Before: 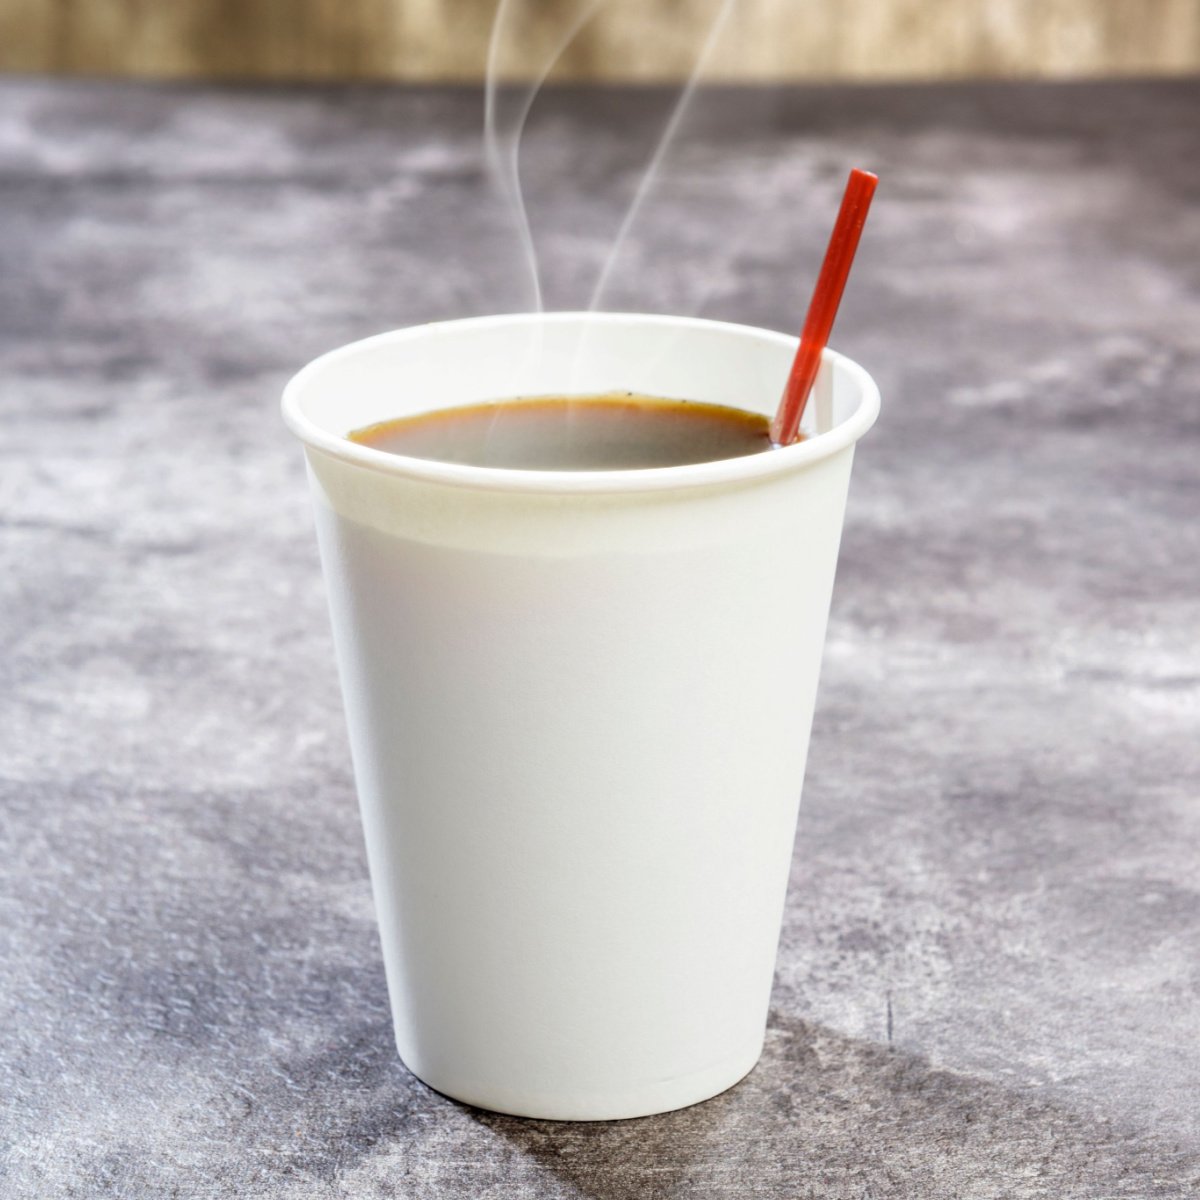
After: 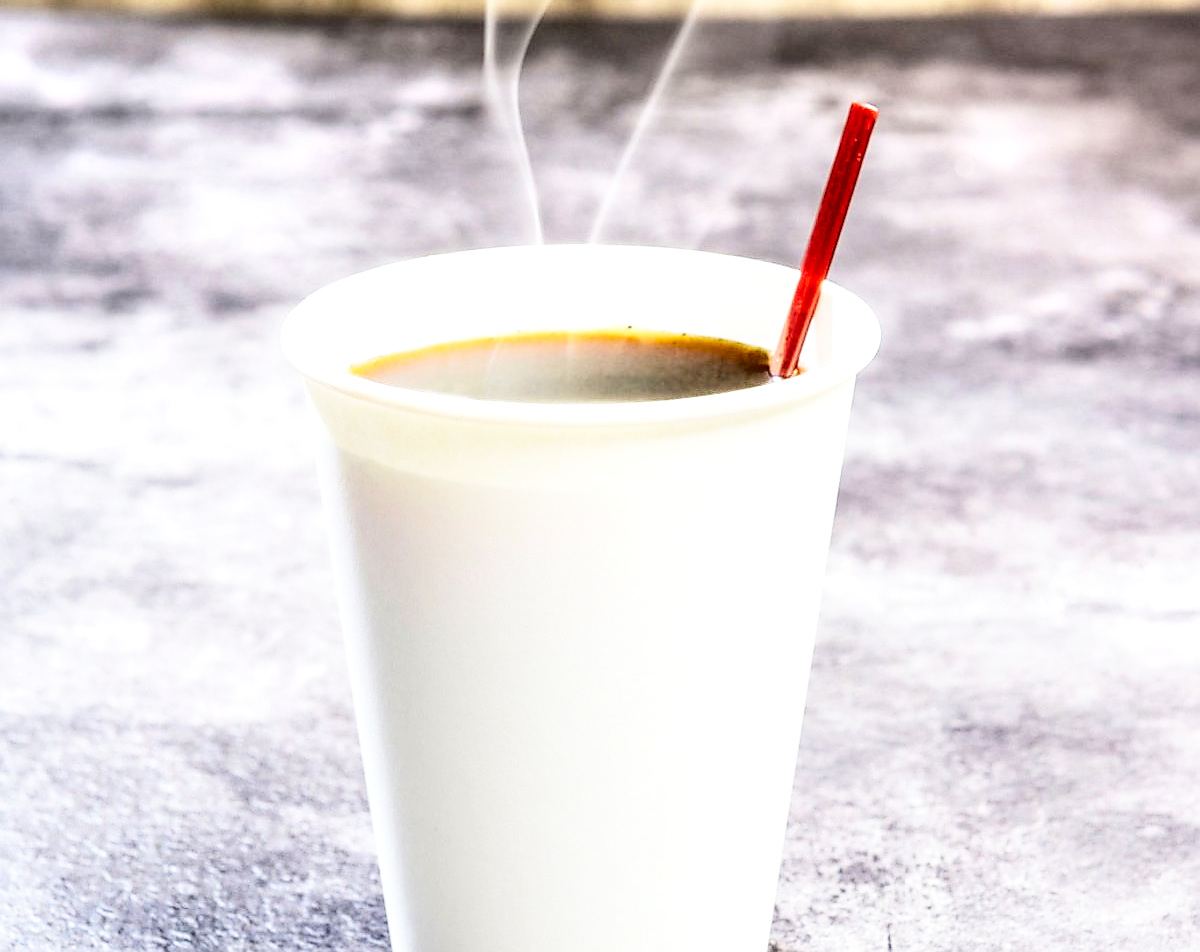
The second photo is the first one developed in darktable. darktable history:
crop and rotate: top 5.665%, bottom 14.957%
sharpen: radius 1.357, amount 1.25, threshold 0.735
local contrast: highlights 62%, detail 143%, midtone range 0.421
contrast brightness saturation: contrast 0.304, brightness -0.065, saturation 0.171
exposure: black level correction -0.041, exposure 0.064 EV, compensate highlight preservation false
base curve: curves: ch0 [(0, 0) (0.028, 0.03) (0.121, 0.232) (0.46, 0.748) (0.859, 0.968) (1, 1)], preserve colors none
shadows and highlights: highlights color adjustment 53.32%, soften with gaussian
